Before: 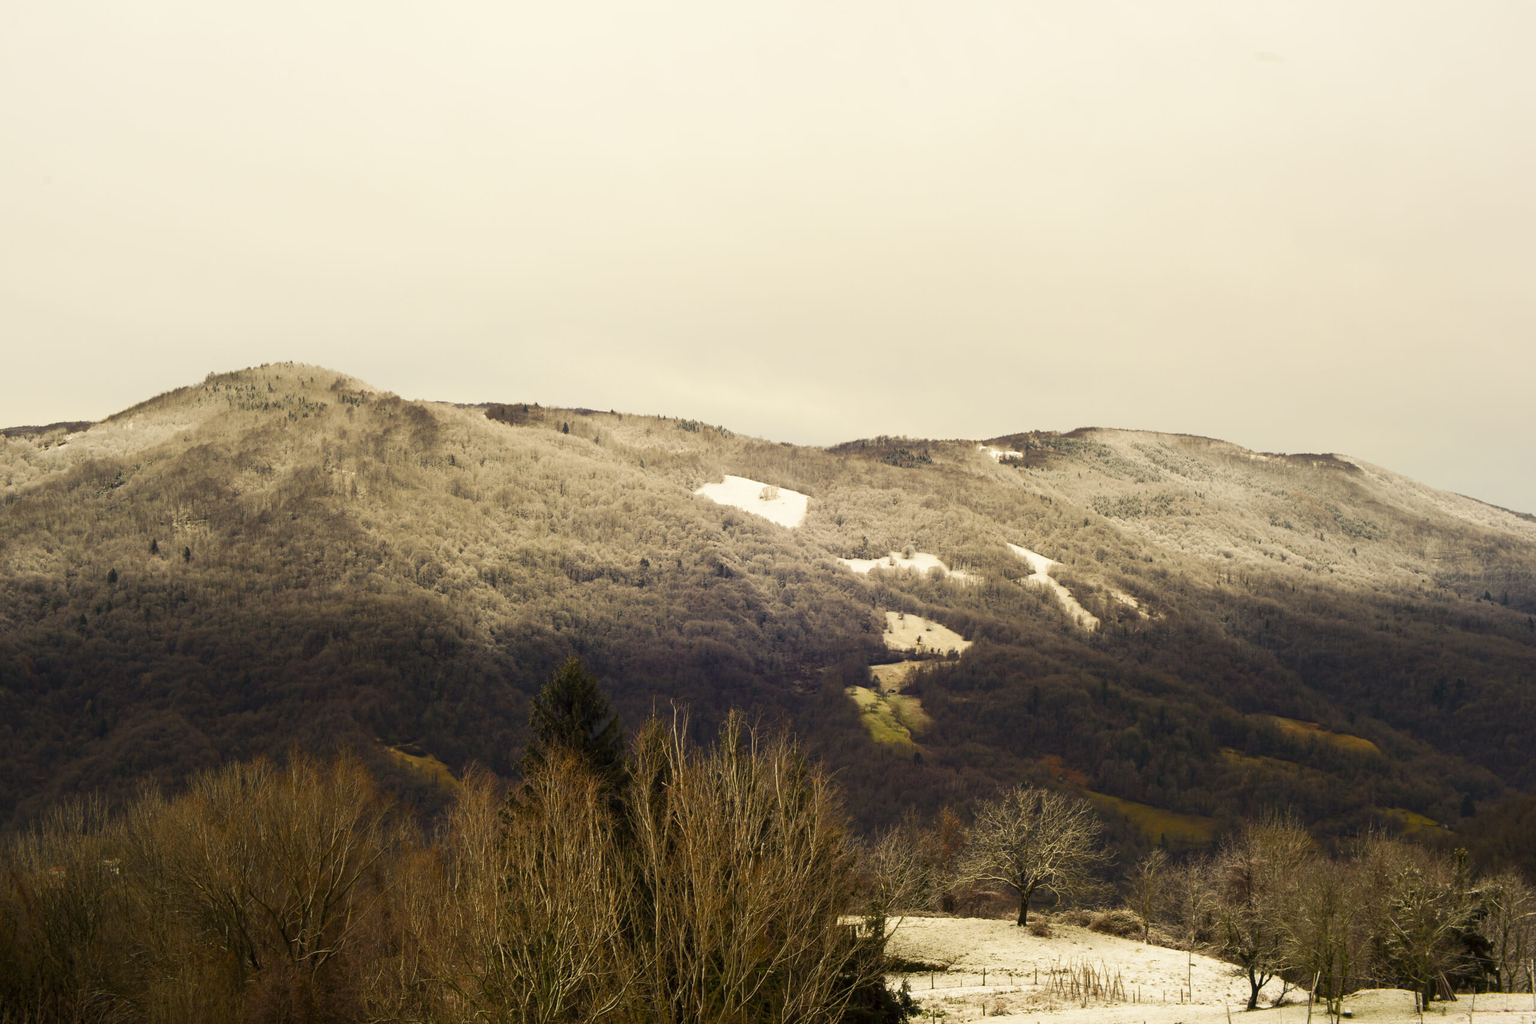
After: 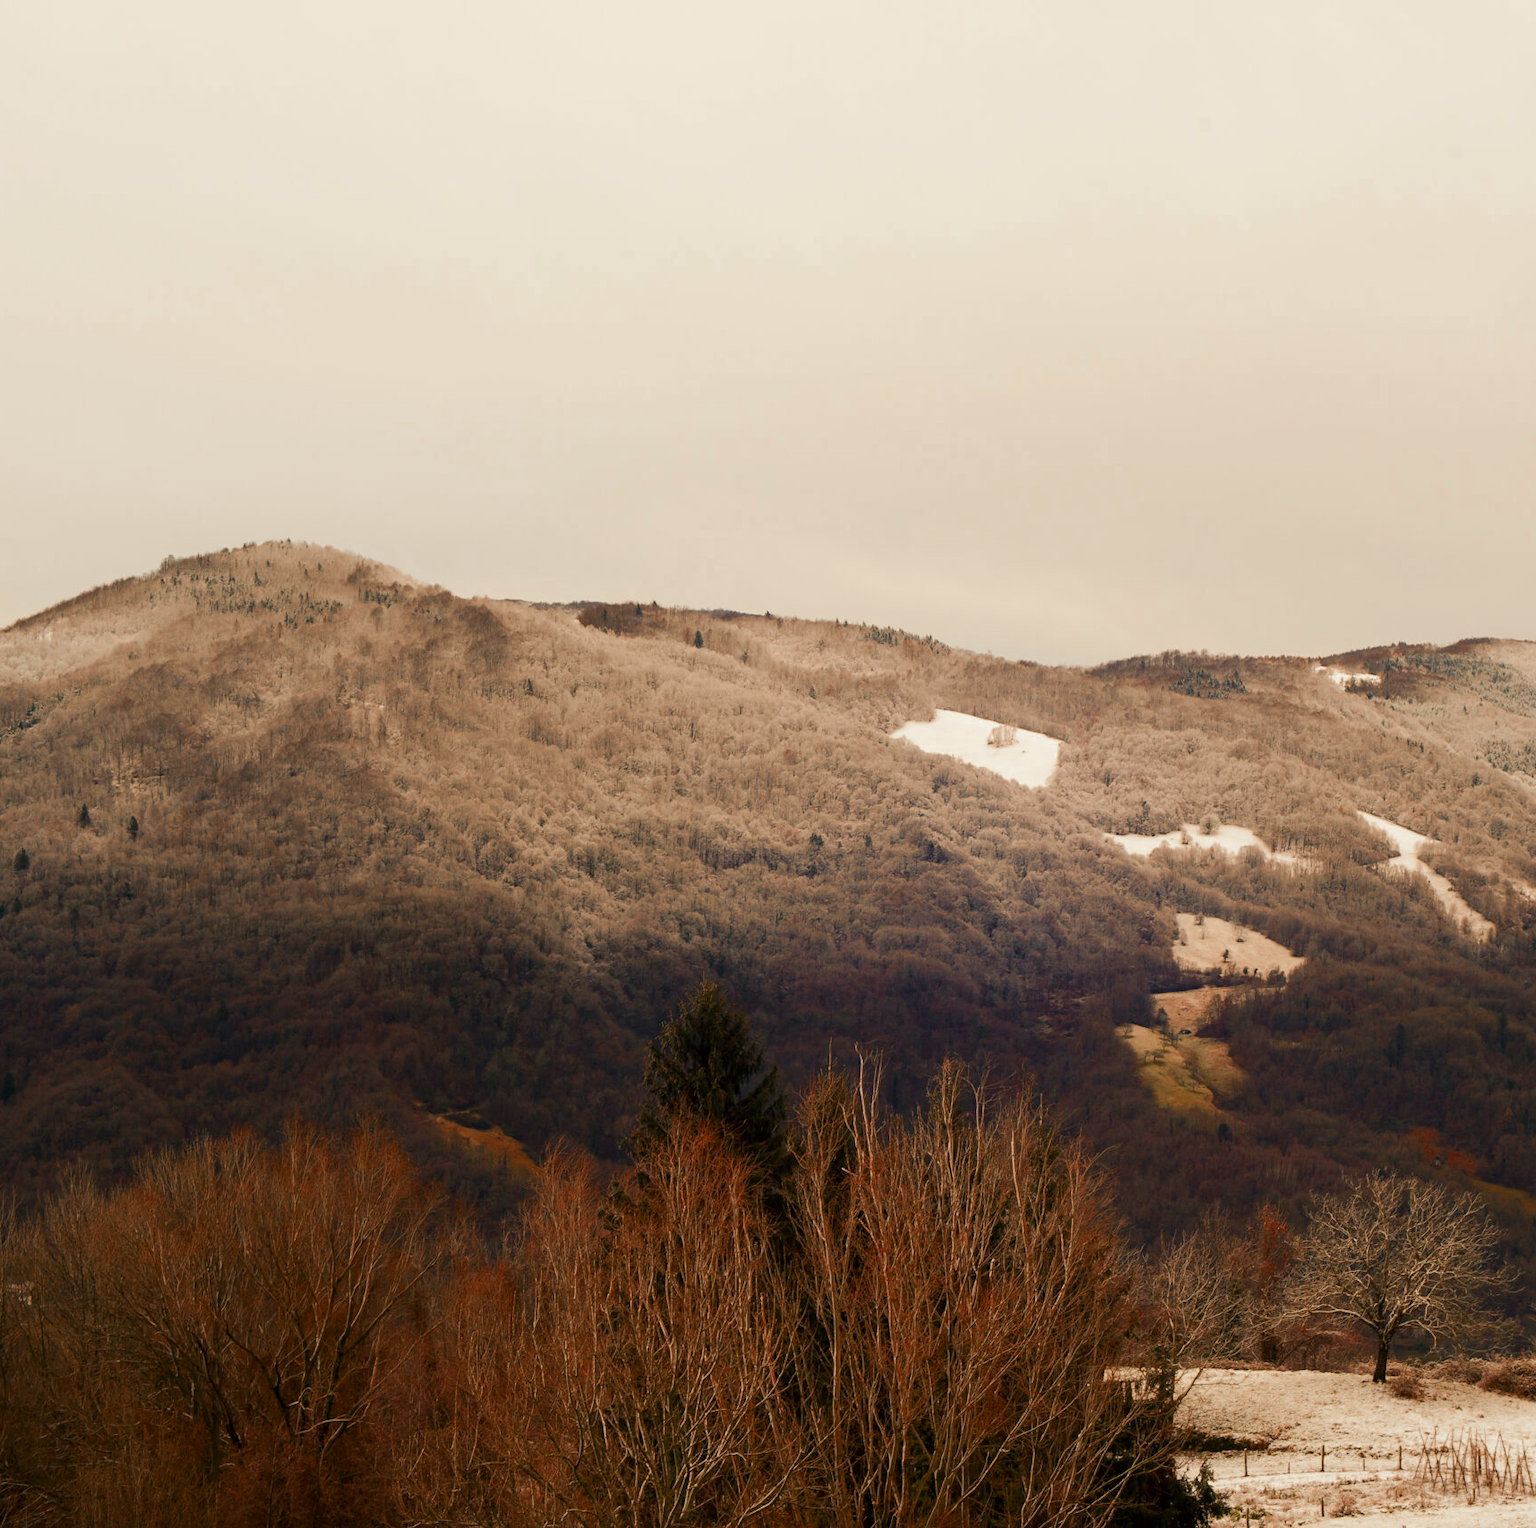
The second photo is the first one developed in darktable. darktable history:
color zones: curves: ch0 [(0, 0.299) (0.25, 0.383) (0.456, 0.352) (0.736, 0.571)]; ch1 [(0, 0.63) (0.151, 0.568) (0.254, 0.416) (0.47, 0.558) (0.732, 0.37) (0.909, 0.492)]; ch2 [(0.004, 0.604) (0.158, 0.443) (0.257, 0.403) (0.761, 0.468)]
crop and rotate: left 6.396%, right 26.579%
